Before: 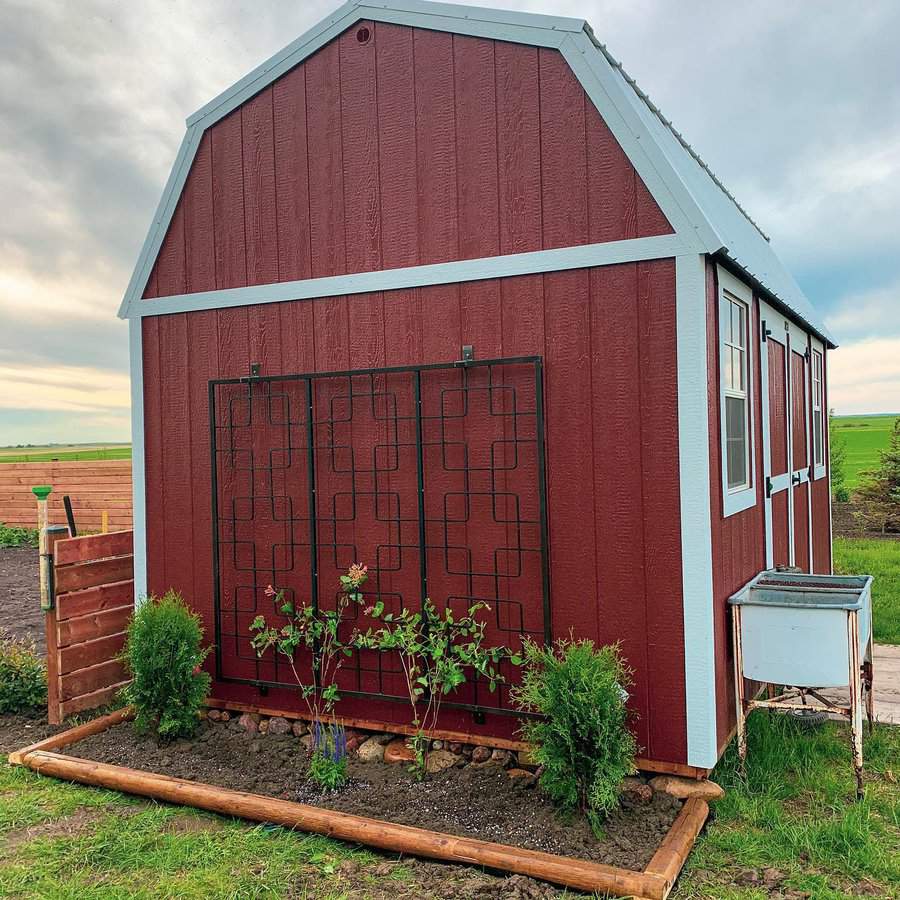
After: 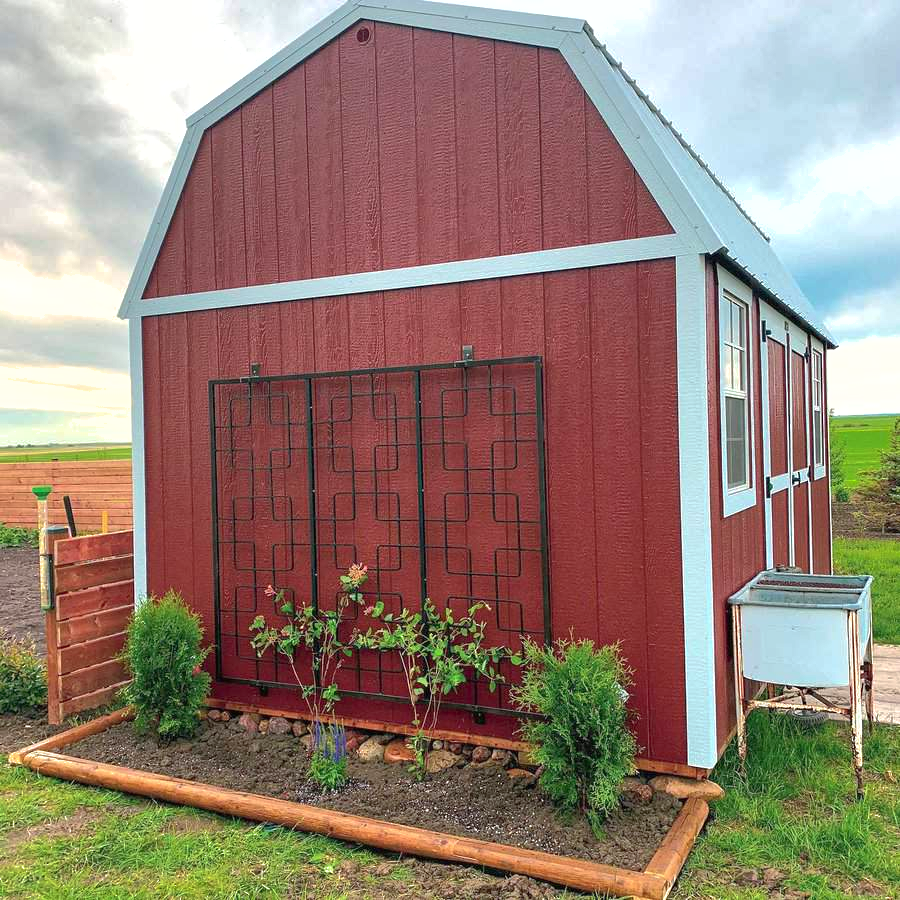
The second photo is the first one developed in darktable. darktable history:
shadows and highlights: on, module defaults
exposure: black level correction 0, exposure 0.5 EV, compensate exposure bias true, compensate highlight preservation false
